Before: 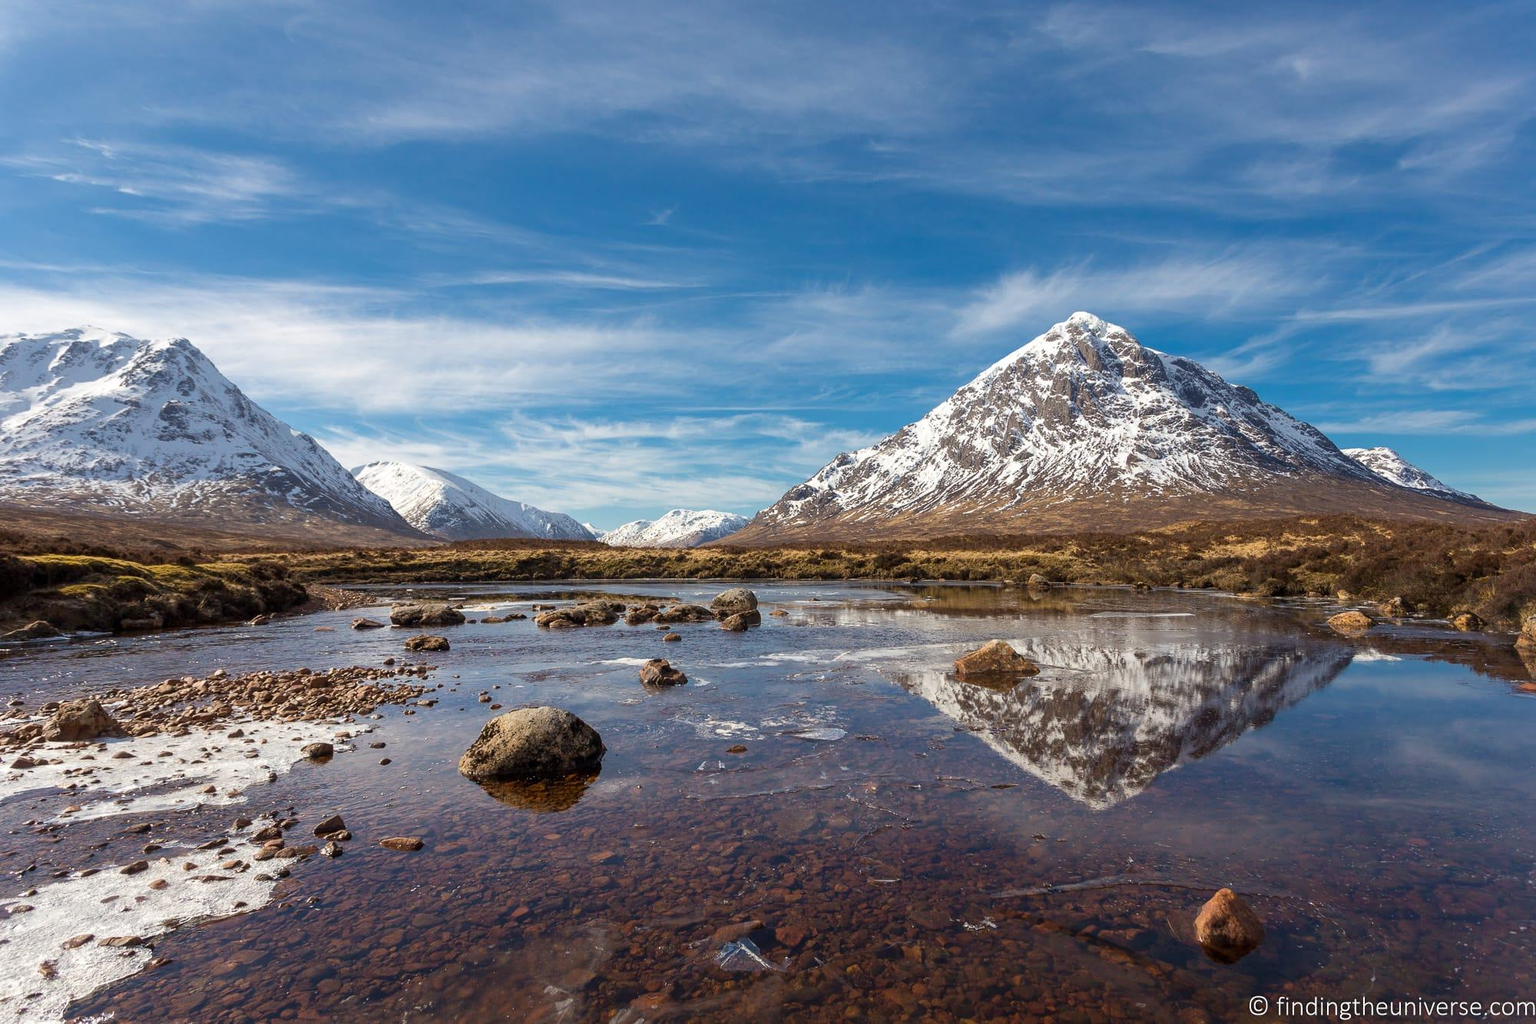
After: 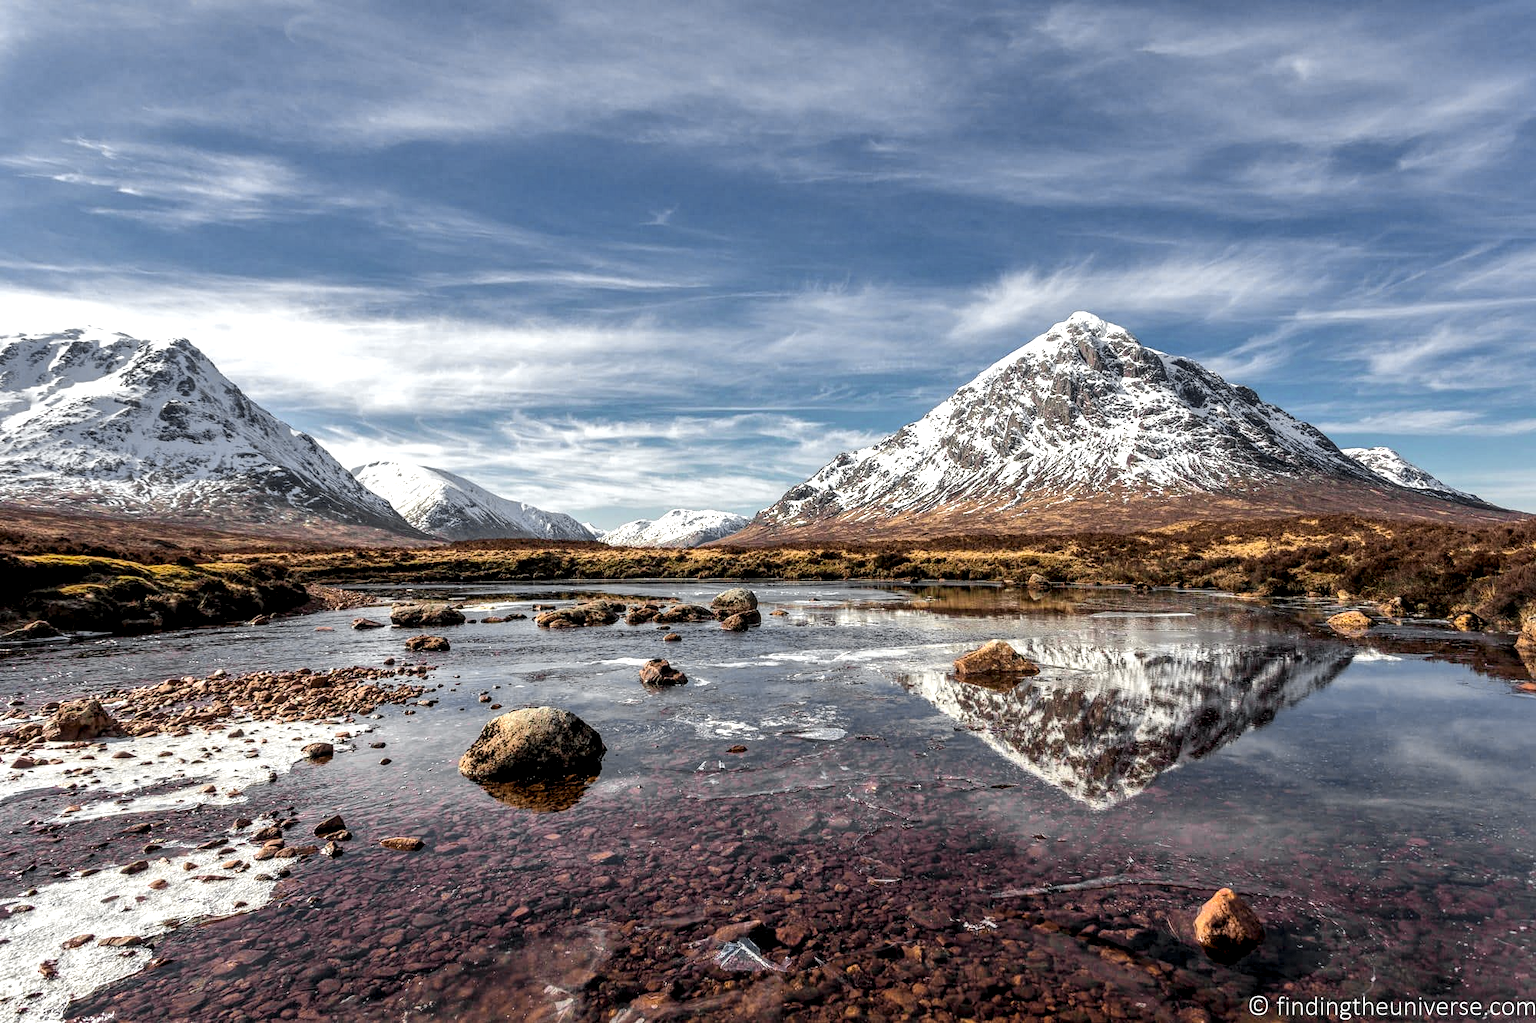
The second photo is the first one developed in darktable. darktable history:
shadows and highlights: highlights color adjustment 40.6%, low approximation 0.01, soften with gaussian
levels: levels [0.055, 0.477, 0.9]
local contrast: highlights 24%, detail 150%
tone curve: curves: ch0 [(0, 0.012) (0.036, 0.035) (0.274, 0.288) (0.504, 0.536) (0.844, 0.84) (1, 0.983)]; ch1 [(0, 0) (0.389, 0.403) (0.462, 0.486) (0.499, 0.498) (0.511, 0.502) (0.536, 0.547) (0.579, 0.578) (0.626, 0.645) (0.749, 0.781) (1, 1)]; ch2 [(0, 0) (0.457, 0.486) (0.5, 0.5) (0.557, 0.561) (0.614, 0.622) (0.704, 0.732) (1, 1)], color space Lab, independent channels, preserve colors none
